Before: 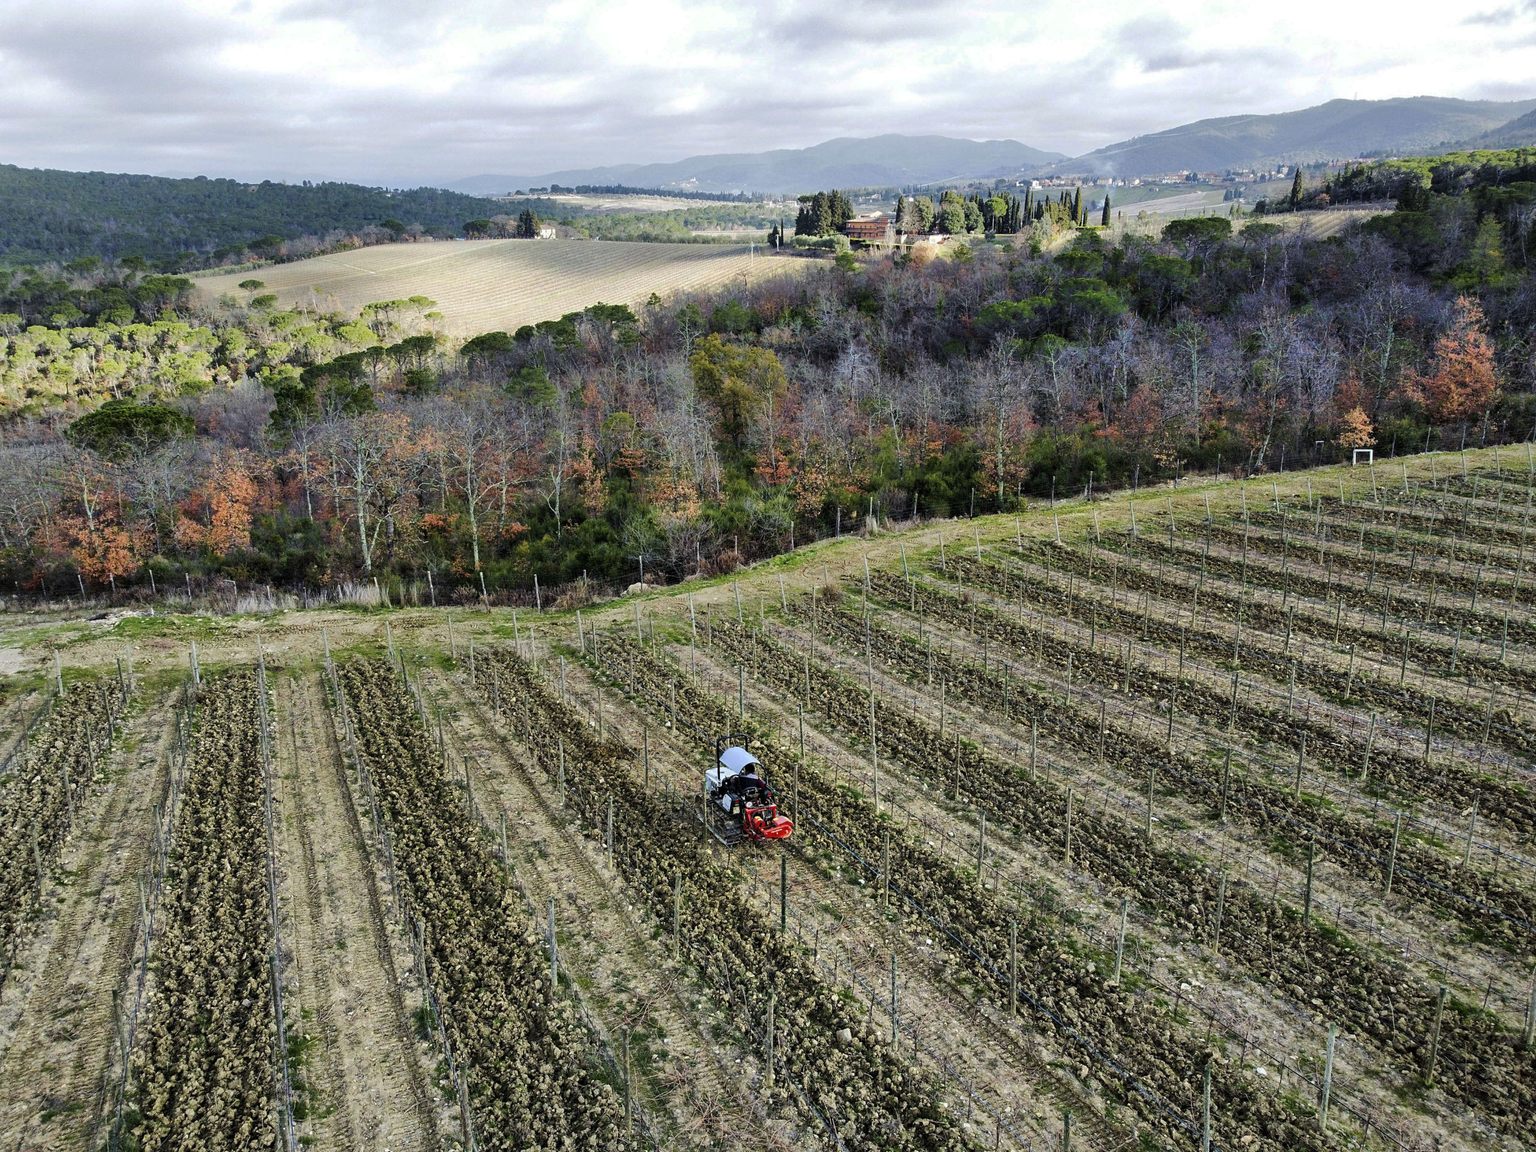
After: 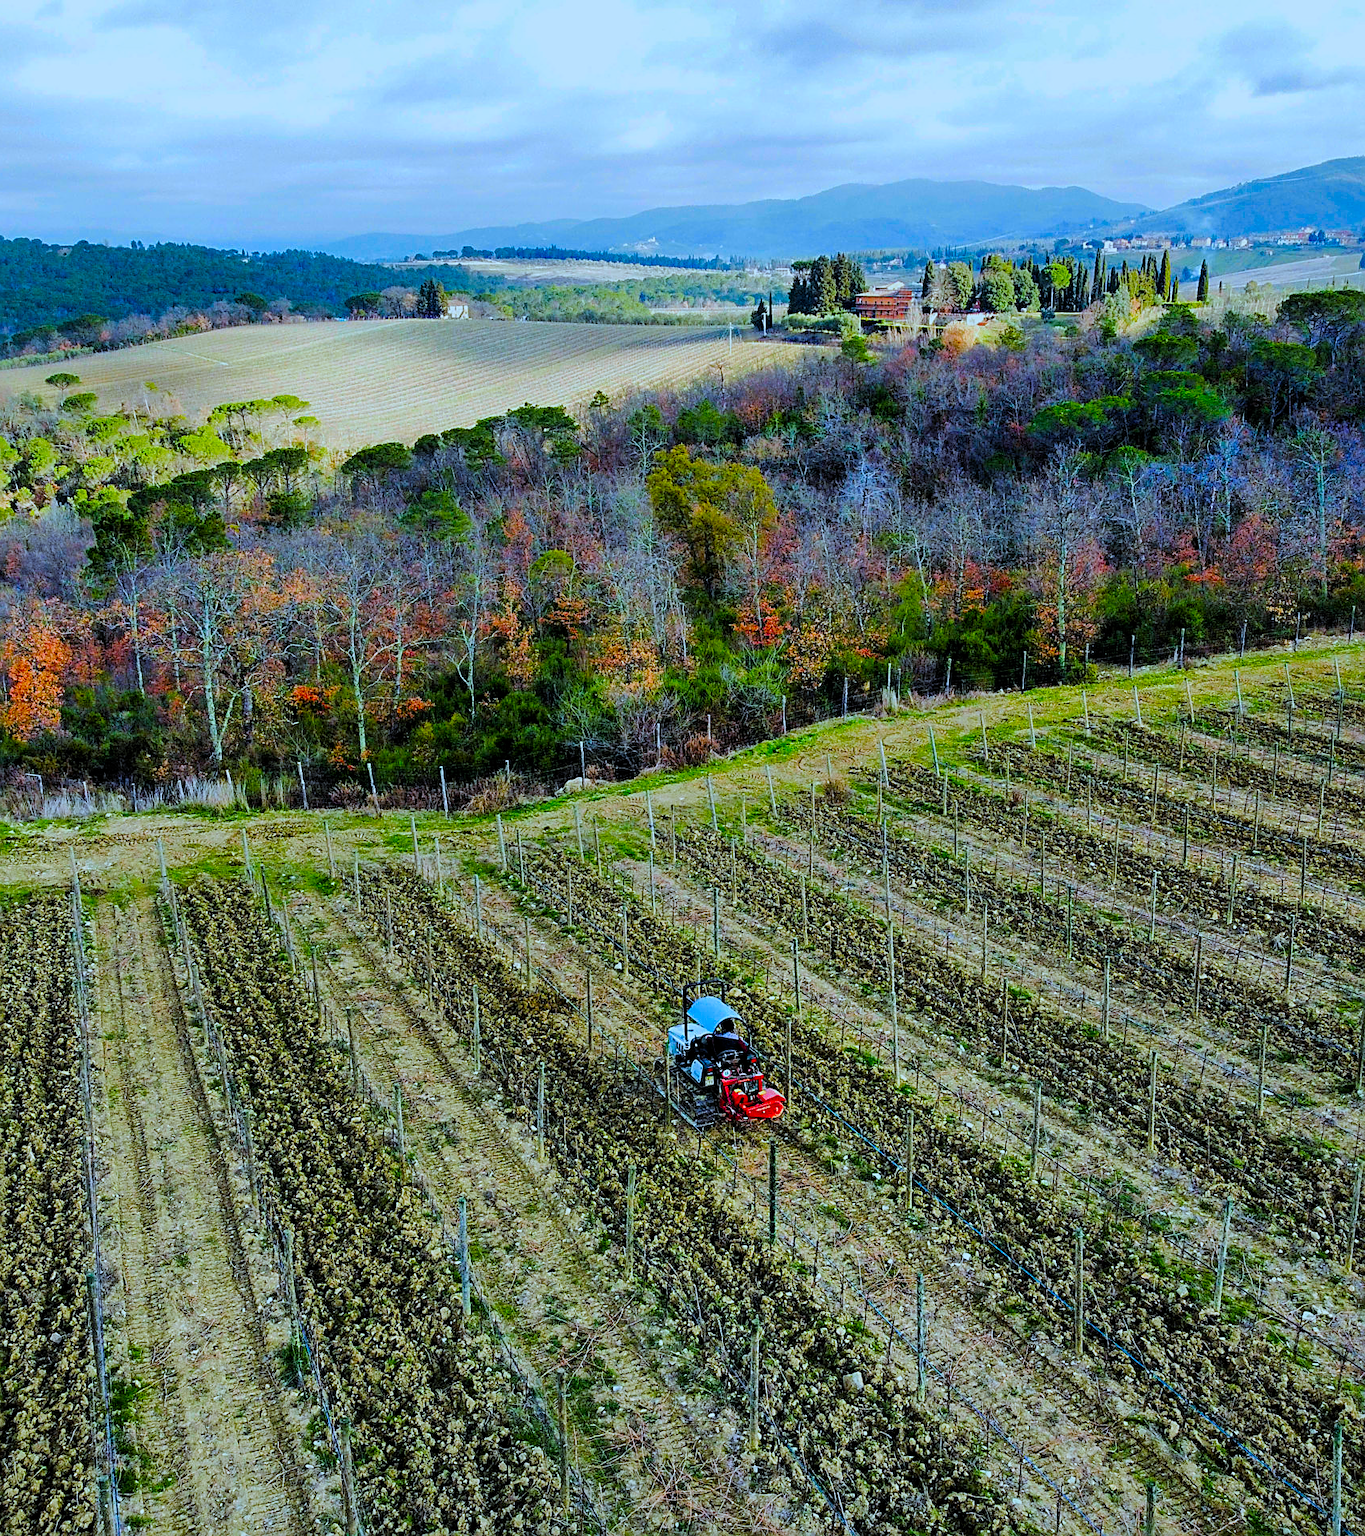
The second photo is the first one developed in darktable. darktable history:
color calibration: illuminant same as pipeline (D50), adaptation none (bypass), x 0.332, y 0.335, temperature 5016.36 K
crop and rotate: left 13.355%, right 19.984%
filmic rgb: middle gray luminance 18.41%, black relative exposure -8.92 EV, white relative exposure 3.69 EV, target black luminance 0%, hardness 4.88, latitude 67.73%, contrast 0.948, highlights saturation mix 21.34%, shadows ↔ highlights balance 22.04%, color science v4 (2020)
color balance rgb: linear chroma grading › mid-tones 7.315%, perceptual saturation grading › global saturation 0.064%, saturation formula JzAzBz (2021)
color correction: highlights a* -9.32, highlights b* -23.75
sharpen: on, module defaults
contrast brightness saturation: saturation 0.507
